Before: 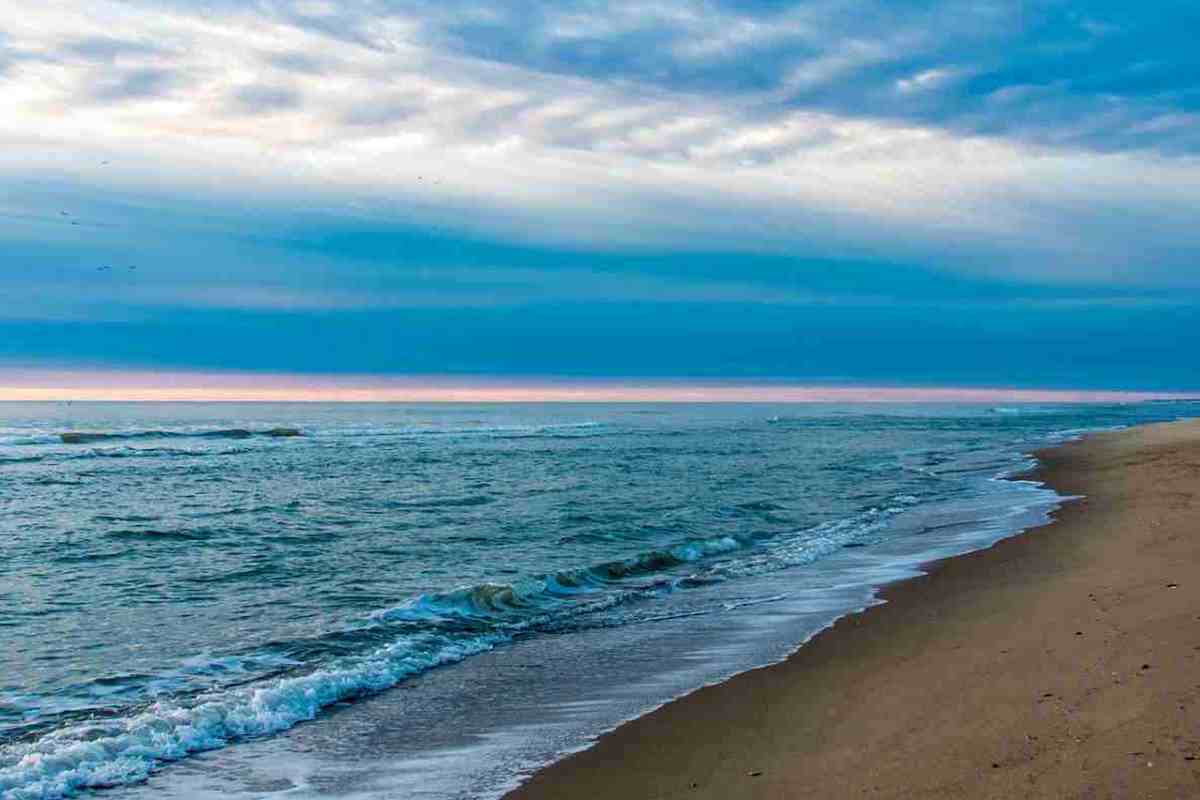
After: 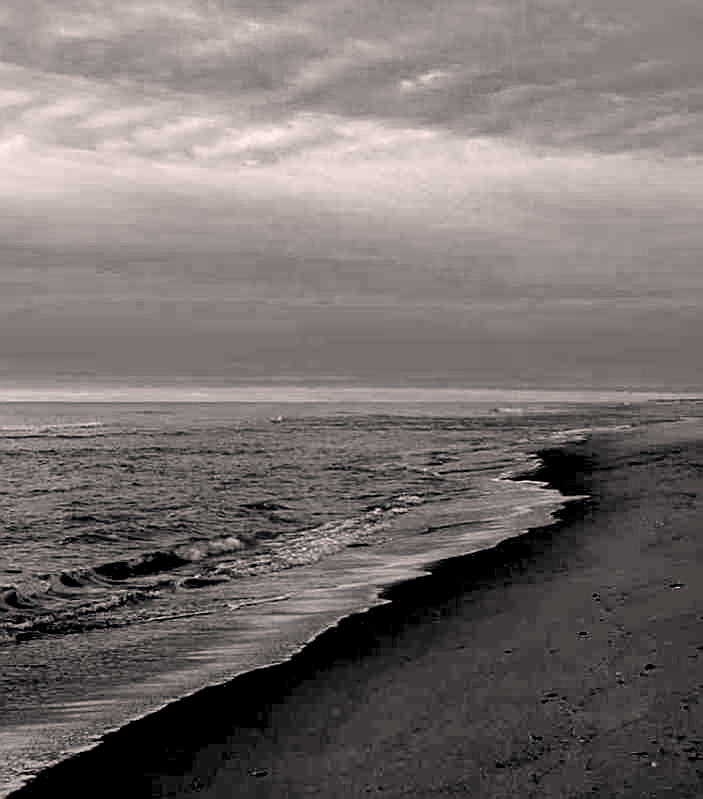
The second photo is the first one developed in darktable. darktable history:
sharpen: on, module defaults
crop: left 41.402%
exposure: black level correction 0.056, exposure -0.039 EV, compensate highlight preservation false
color calibration: output gray [0.21, 0.42, 0.37, 0], gray › normalize channels true, illuminant same as pipeline (D50), adaptation XYZ, x 0.346, y 0.359, gamut compression 0
color correction: highlights a* 5.81, highlights b* 4.84
